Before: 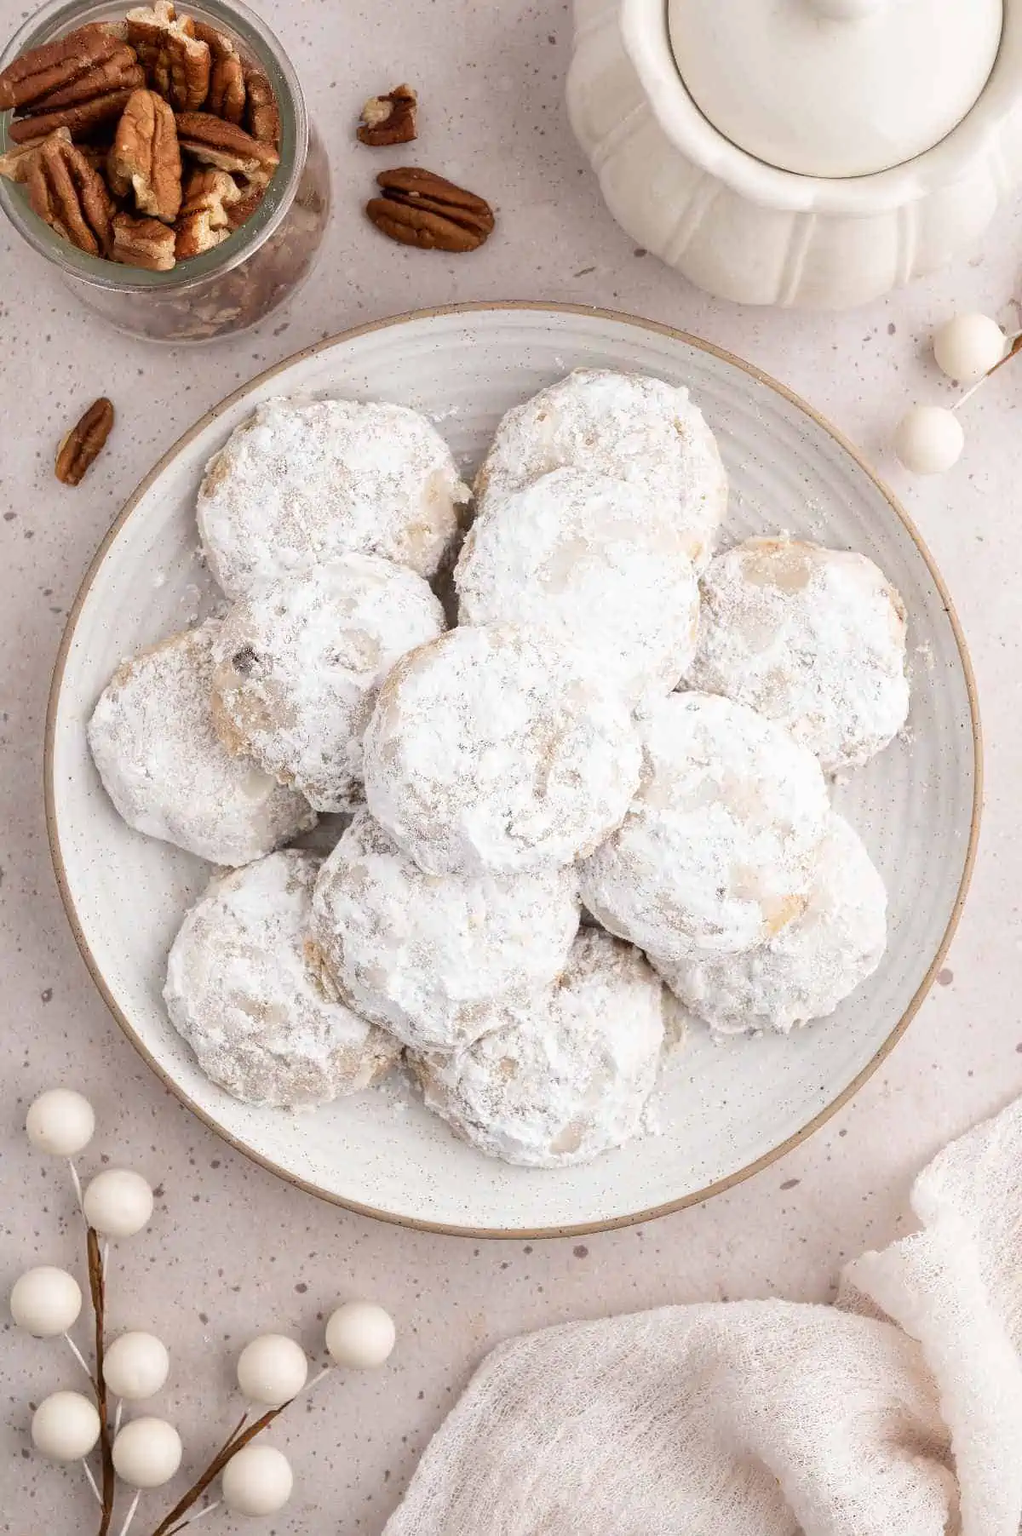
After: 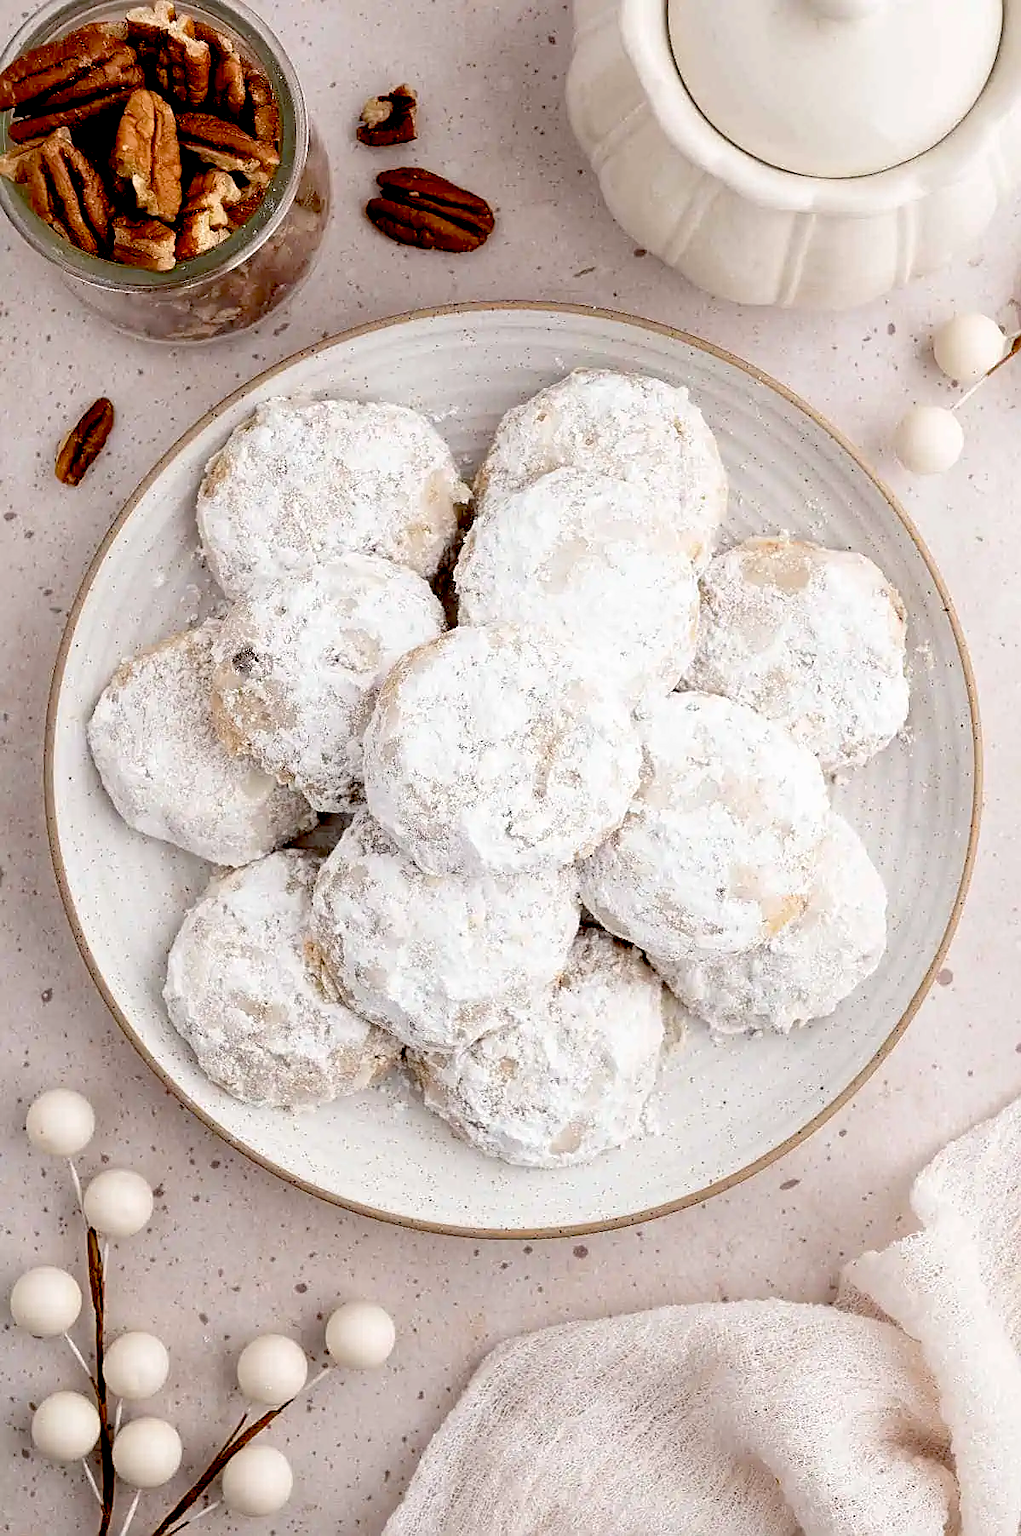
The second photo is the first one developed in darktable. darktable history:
exposure: black level correction 0.046, exposure 0.012 EV, compensate highlight preservation false
sharpen: on, module defaults
